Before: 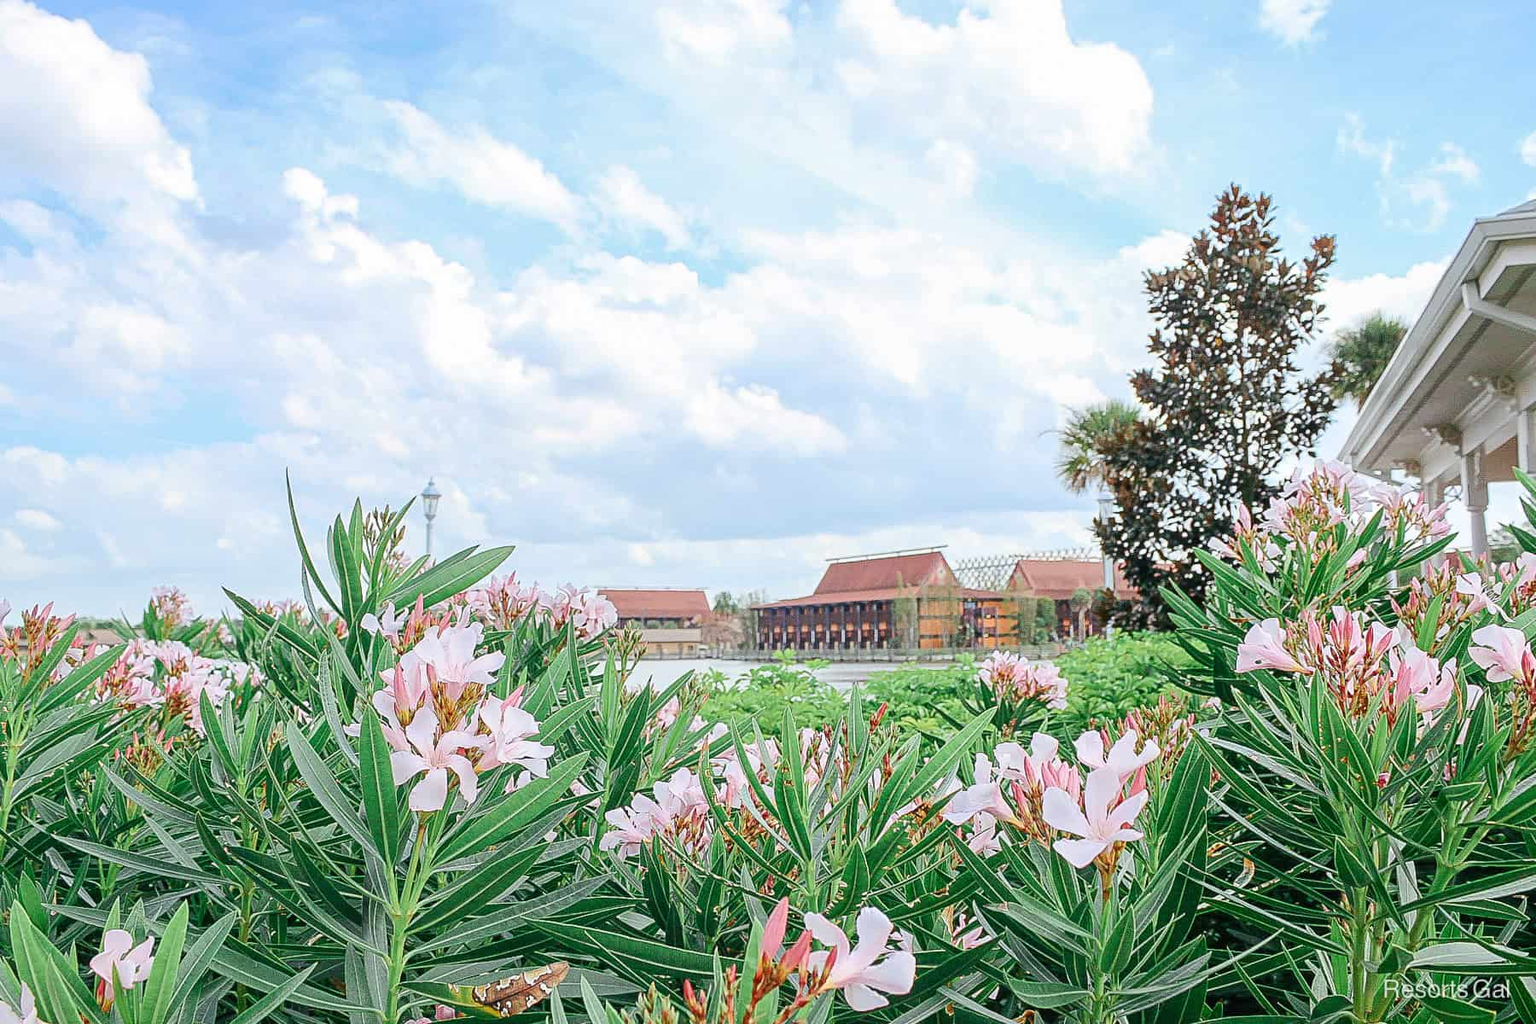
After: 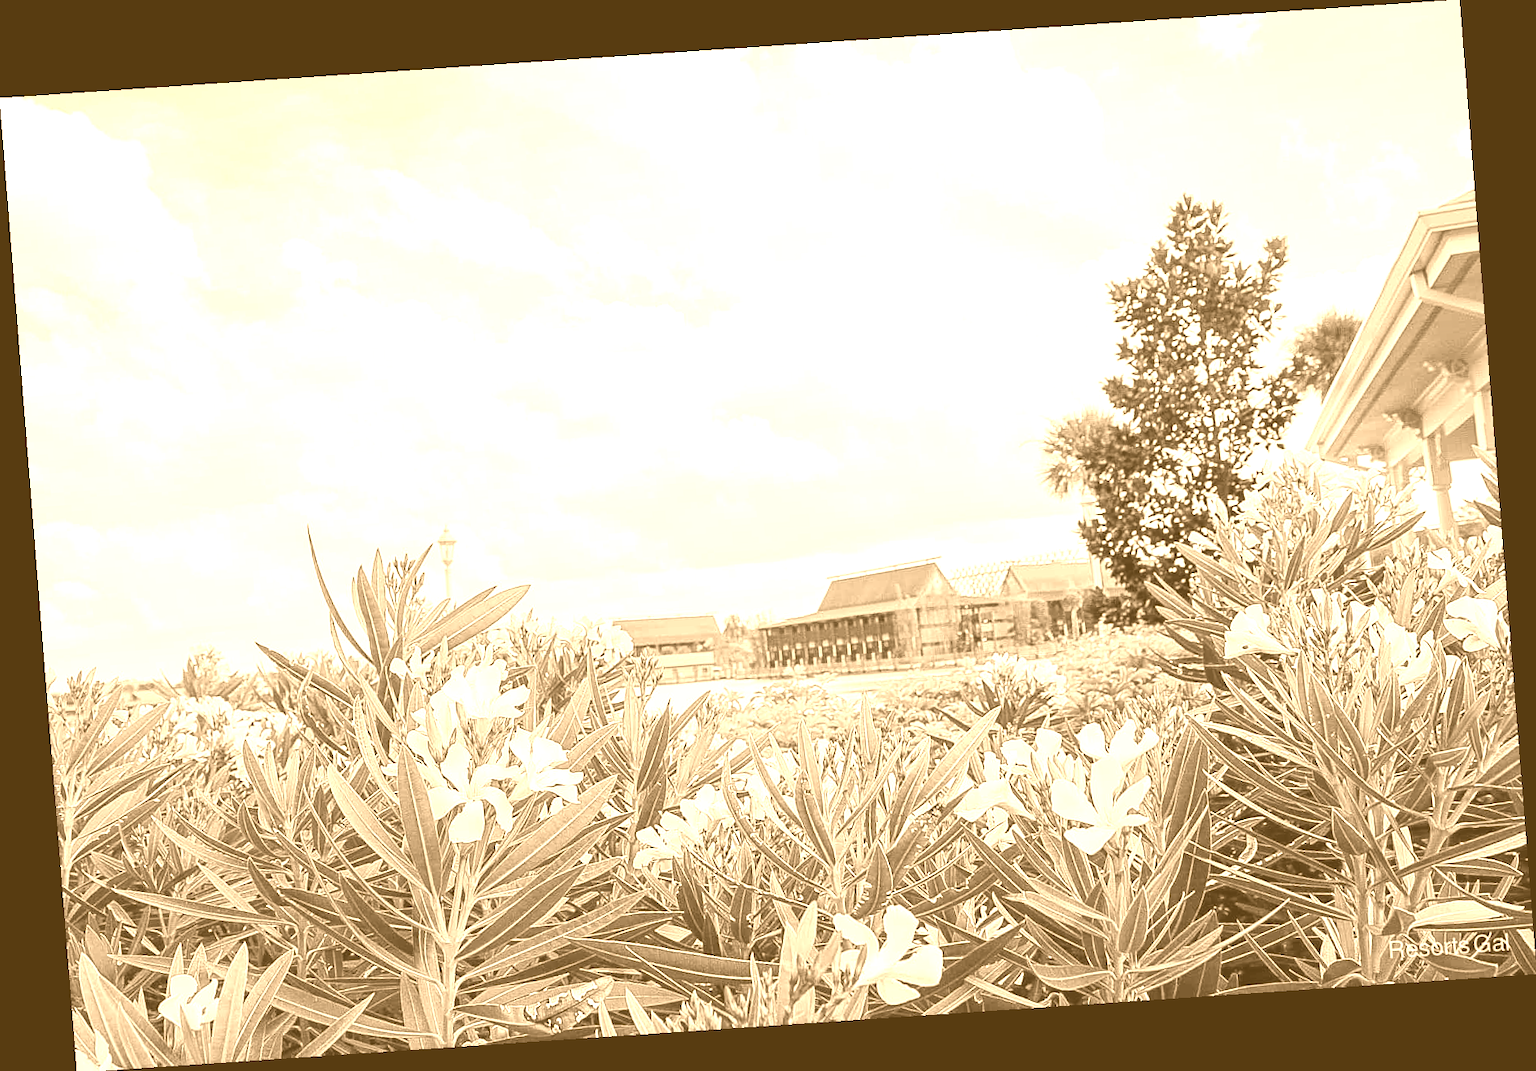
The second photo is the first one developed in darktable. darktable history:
colorize: hue 28.8°, source mix 100%
rotate and perspective: rotation -4.2°, shear 0.006, automatic cropping off
